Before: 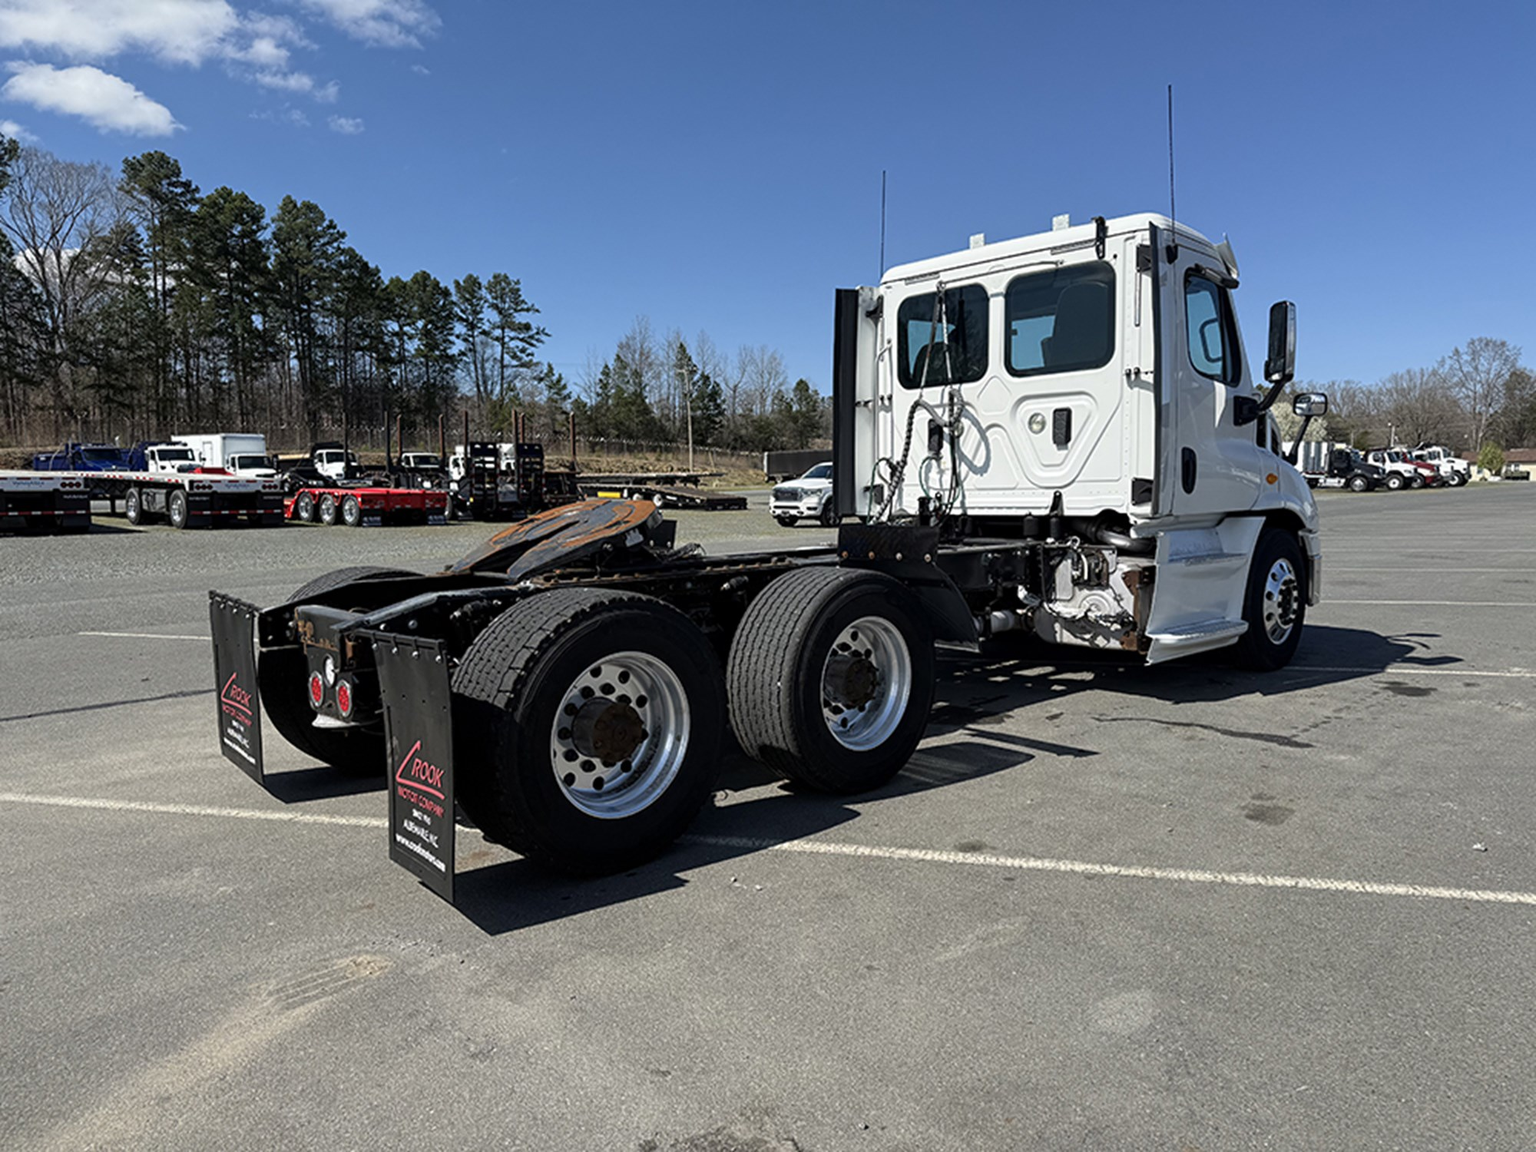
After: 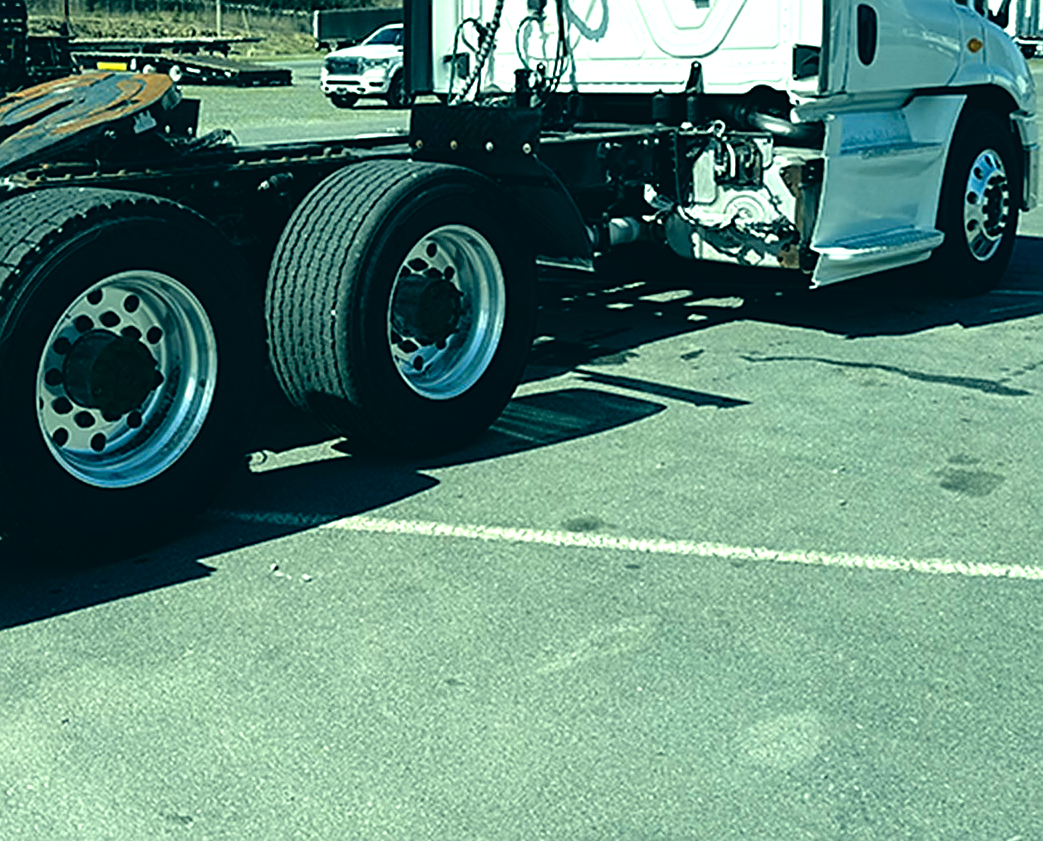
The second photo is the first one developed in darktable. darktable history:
crop: left 34.064%, top 38.54%, right 13.744%, bottom 5.365%
tone equalizer: -8 EV -0.715 EV, -7 EV -0.679 EV, -6 EV -0.579 EV, -5 EV -0.402 EV, -3 EV 0.379 EV, -2 EV 0.6 EV, -1 EV 0.695 EV, +0 EV 0.765 EV
color correction: highlights a* -19.95, highlights b* 9.8, shadows a* -21.17, shadows b* -10.52
sharpen: amount 0.492
